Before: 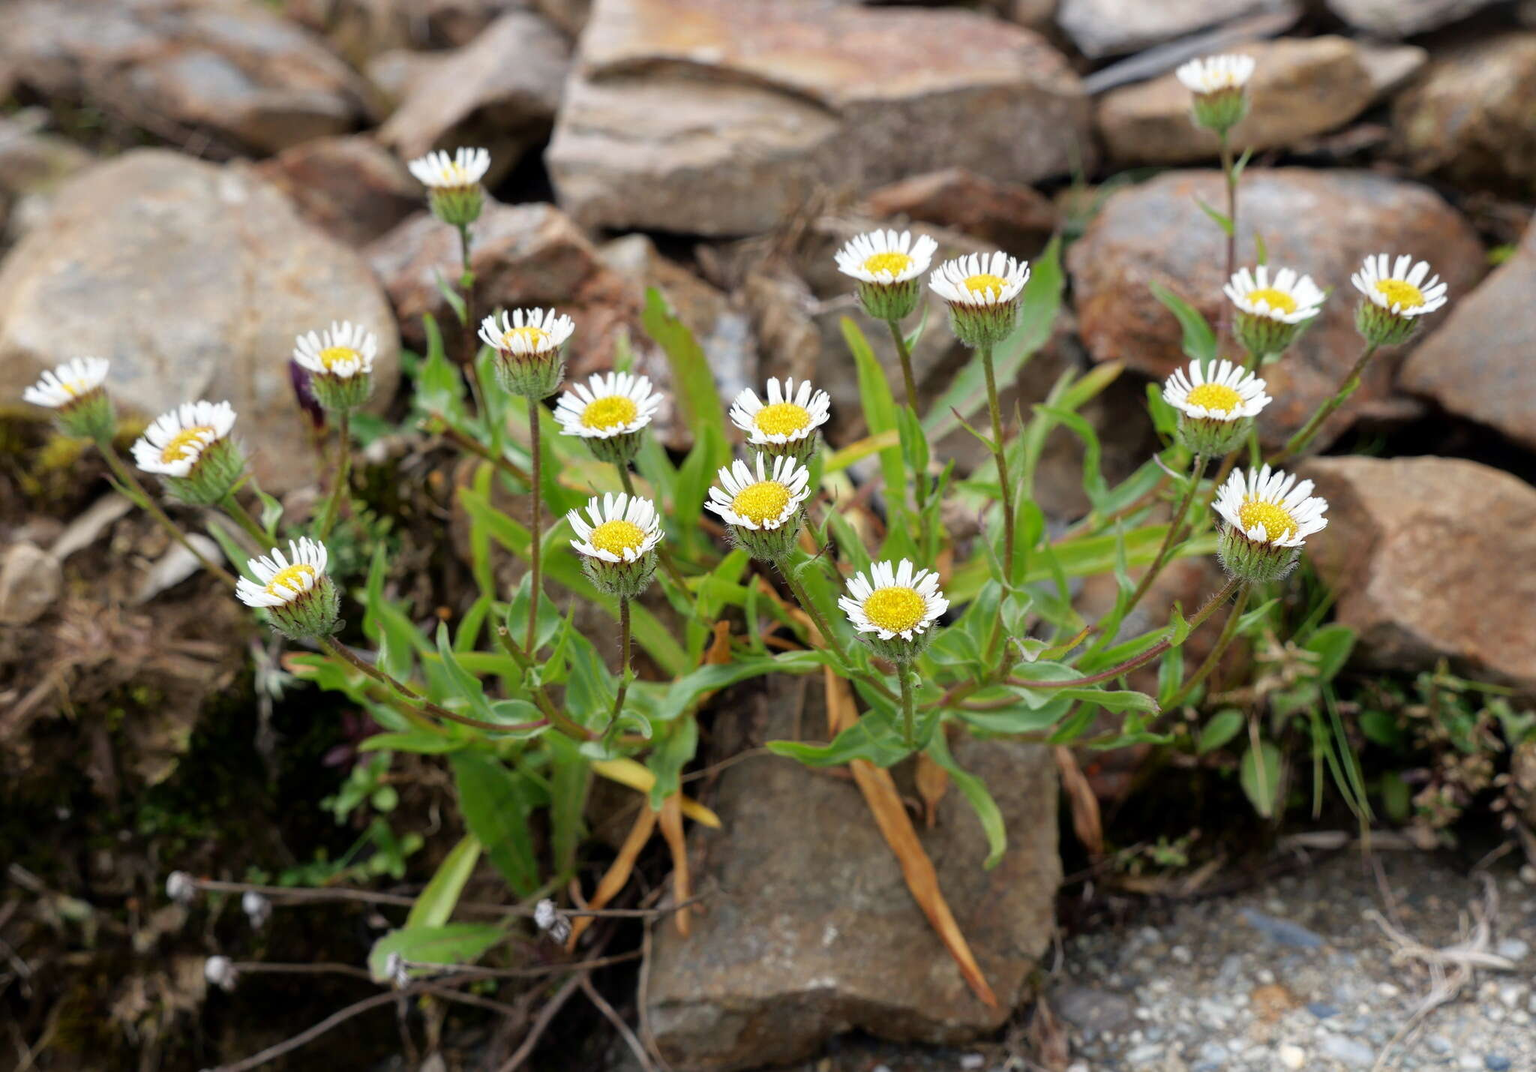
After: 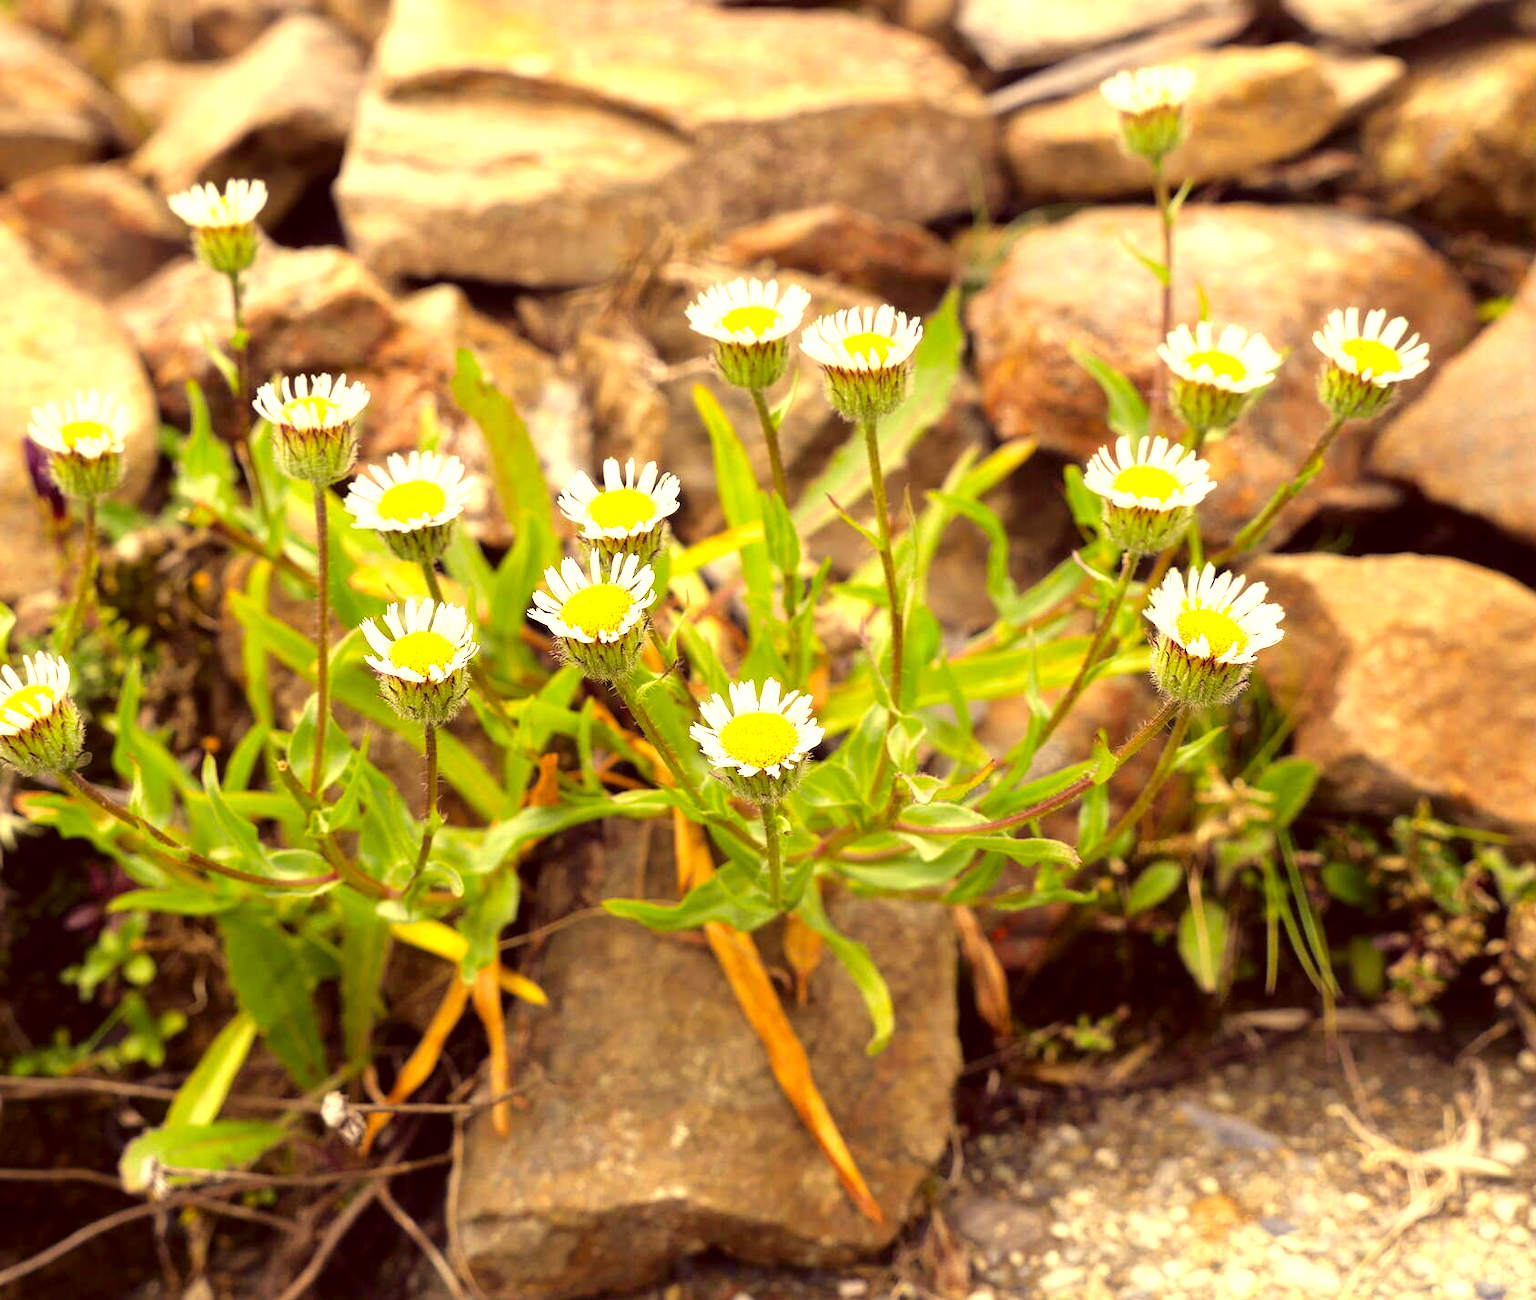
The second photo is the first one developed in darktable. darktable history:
crop: left 17.582%, bottom 0.031%
color correction: highlights a* 10.12, highlights b* 39.04, shadows a* 14.62, shadows b* 3.37
exposure: black level correction 0, exposure 1.1 EV, compensate exposure bias true, compensate highlight preservation false
